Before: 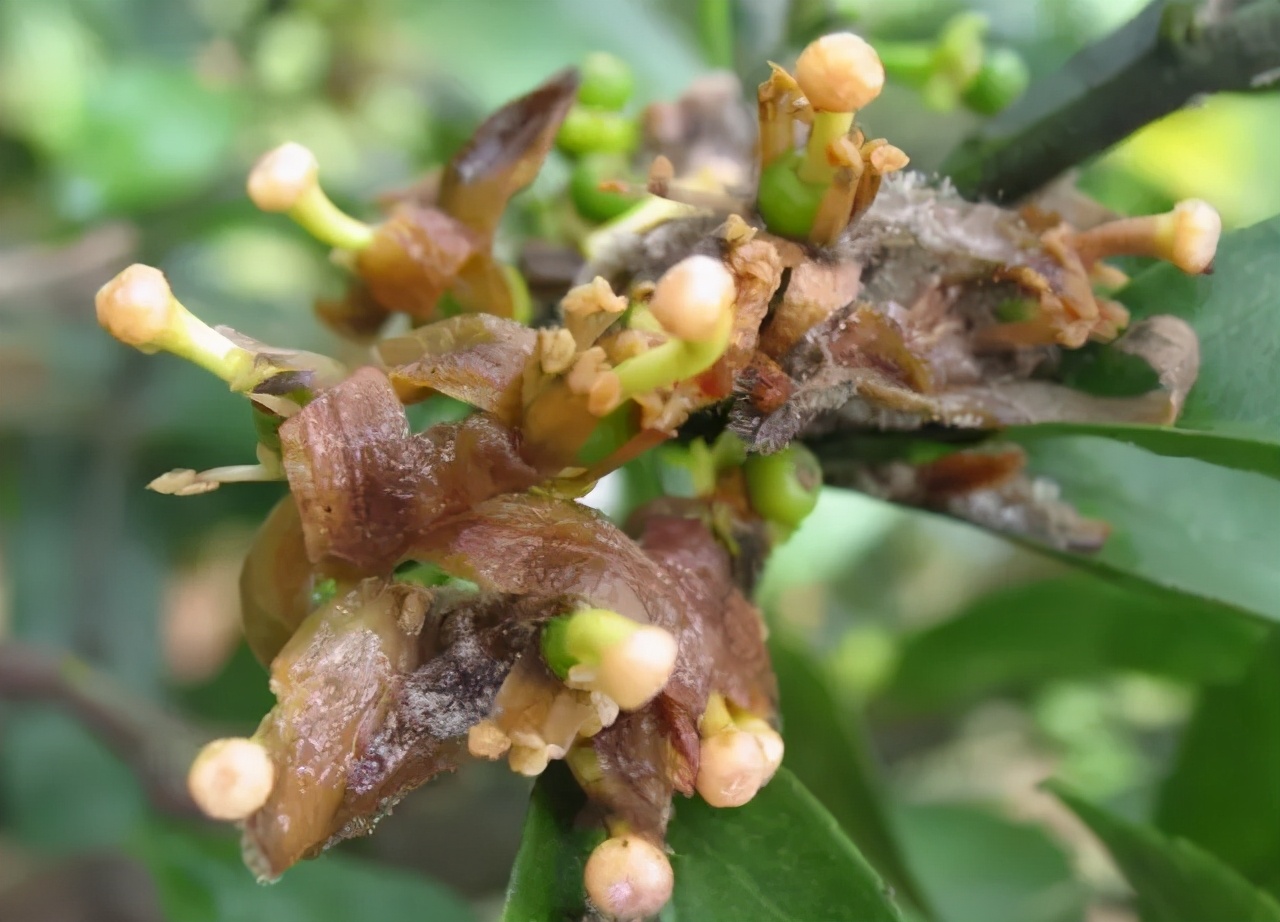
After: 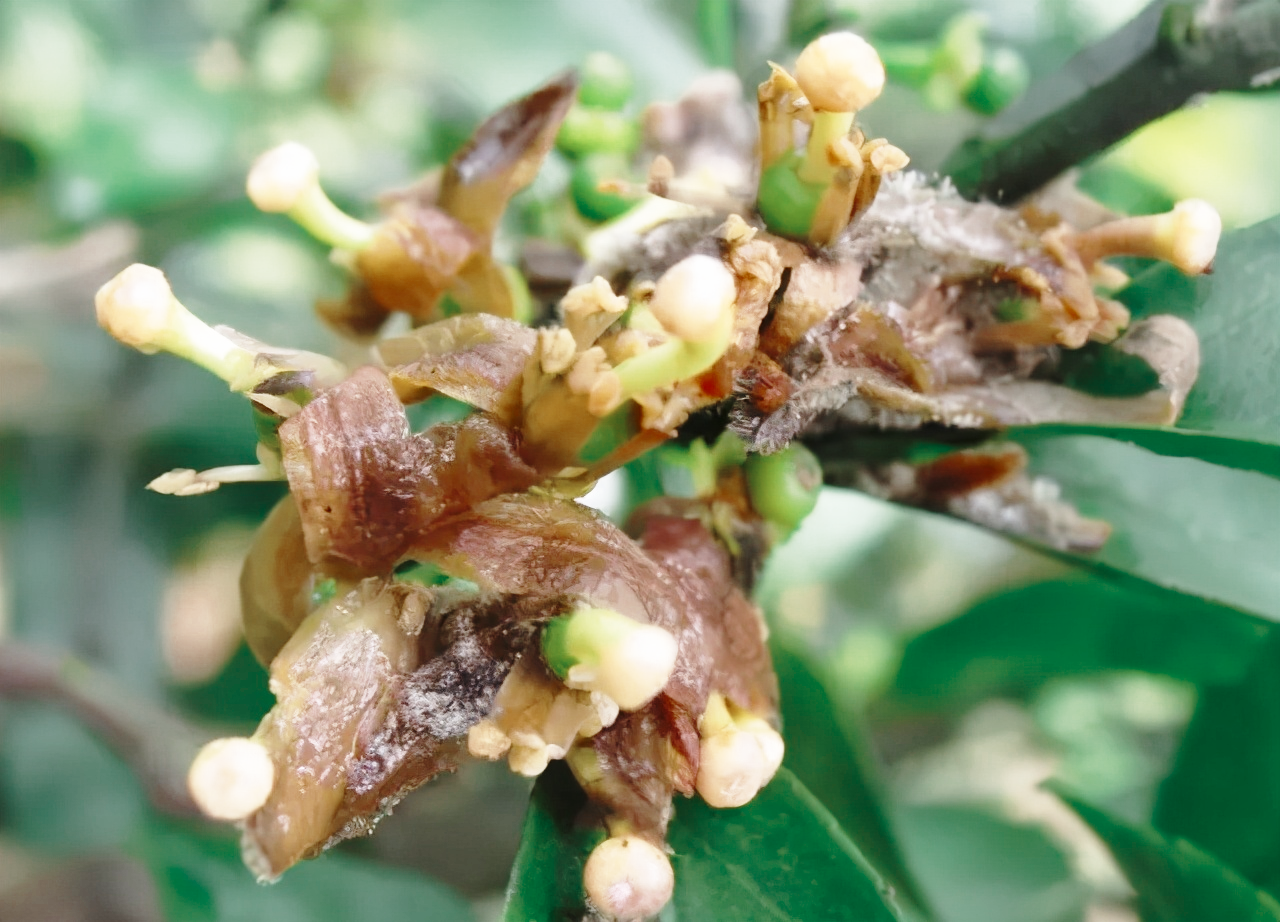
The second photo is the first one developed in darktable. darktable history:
color zones: curves: ch0 [(0, 0.5) (0.125, 0.4) (0.25, 0.5) (0.375, 0.4) (0.5, 0.4) (0.625, 0.35) (0.75, 0.35) (0.875, 0.5)]; ch1 [(0, 0.35) (0.125, 0.45) (0.25, 0.35) (0.375, 0.35) (0.5, 0.35) (0.625, 0.35) (0.75, 0.45) (0.875, 0.35)]; ch2 [(0, 0.6) (0.125, 0.5) (0.25, 0.5) (0.375, 0.6) (0.5, 0.6) (0.625, 0.5) (0.75, 0.5) (0.875, 0.5)]
base curve: curves: ch0 [(0, 0) (0.028, 0.03) (0.121, 0.232) (0.46, 0.748) (0.859, 0.968) (1, 1)], preserve colors none
